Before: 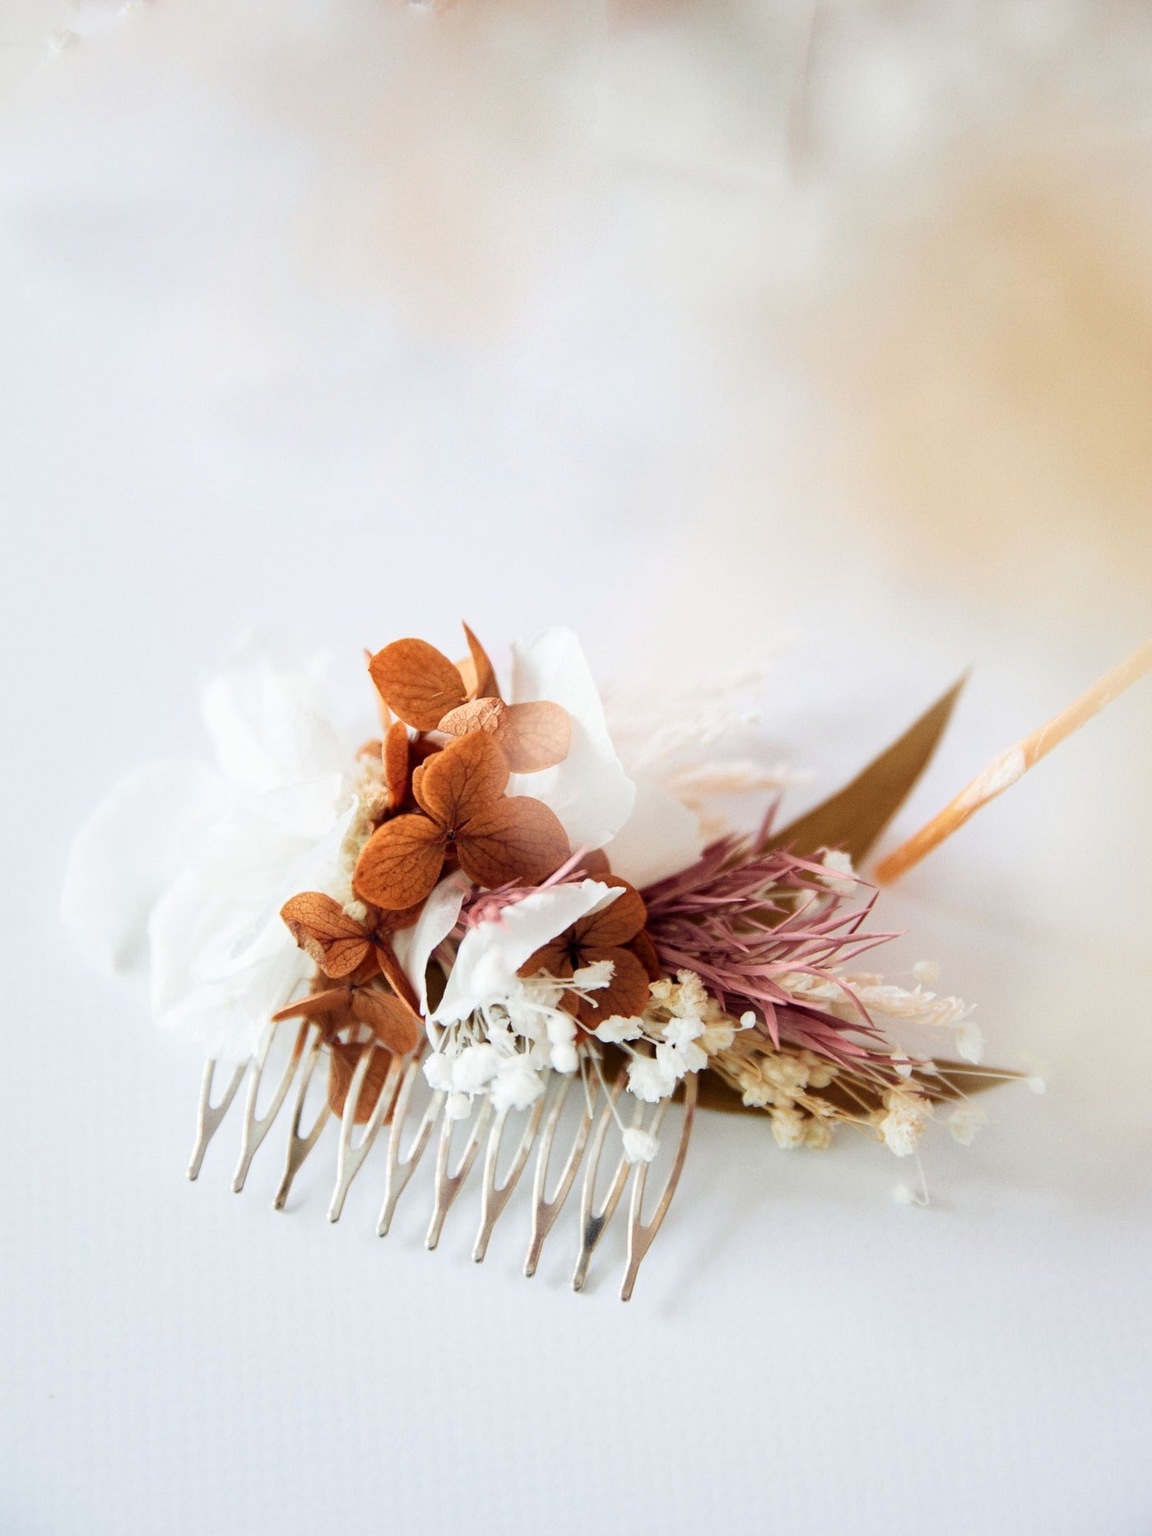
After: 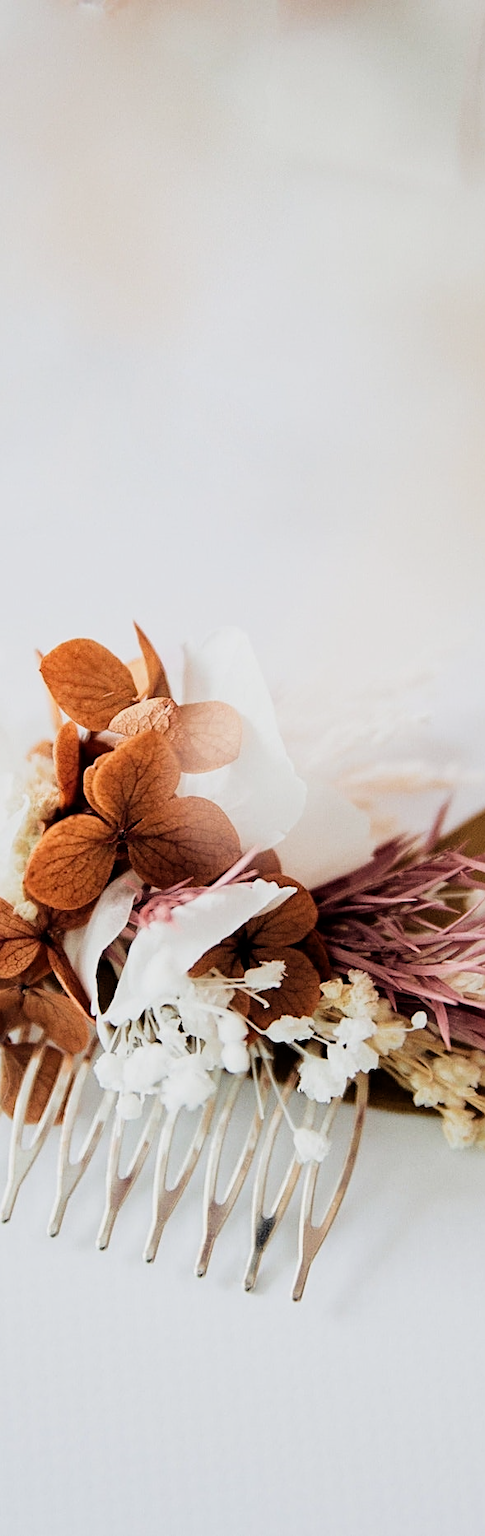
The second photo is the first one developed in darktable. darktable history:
filmic rgb: black relative exposure -5 EV, white relative exposure 3.5 EV, hardness 3.19, contrast 1.2, highlights saturation mix -50%
sharpen: on, module defaults
crop: left 28.583%, right 29.231%
